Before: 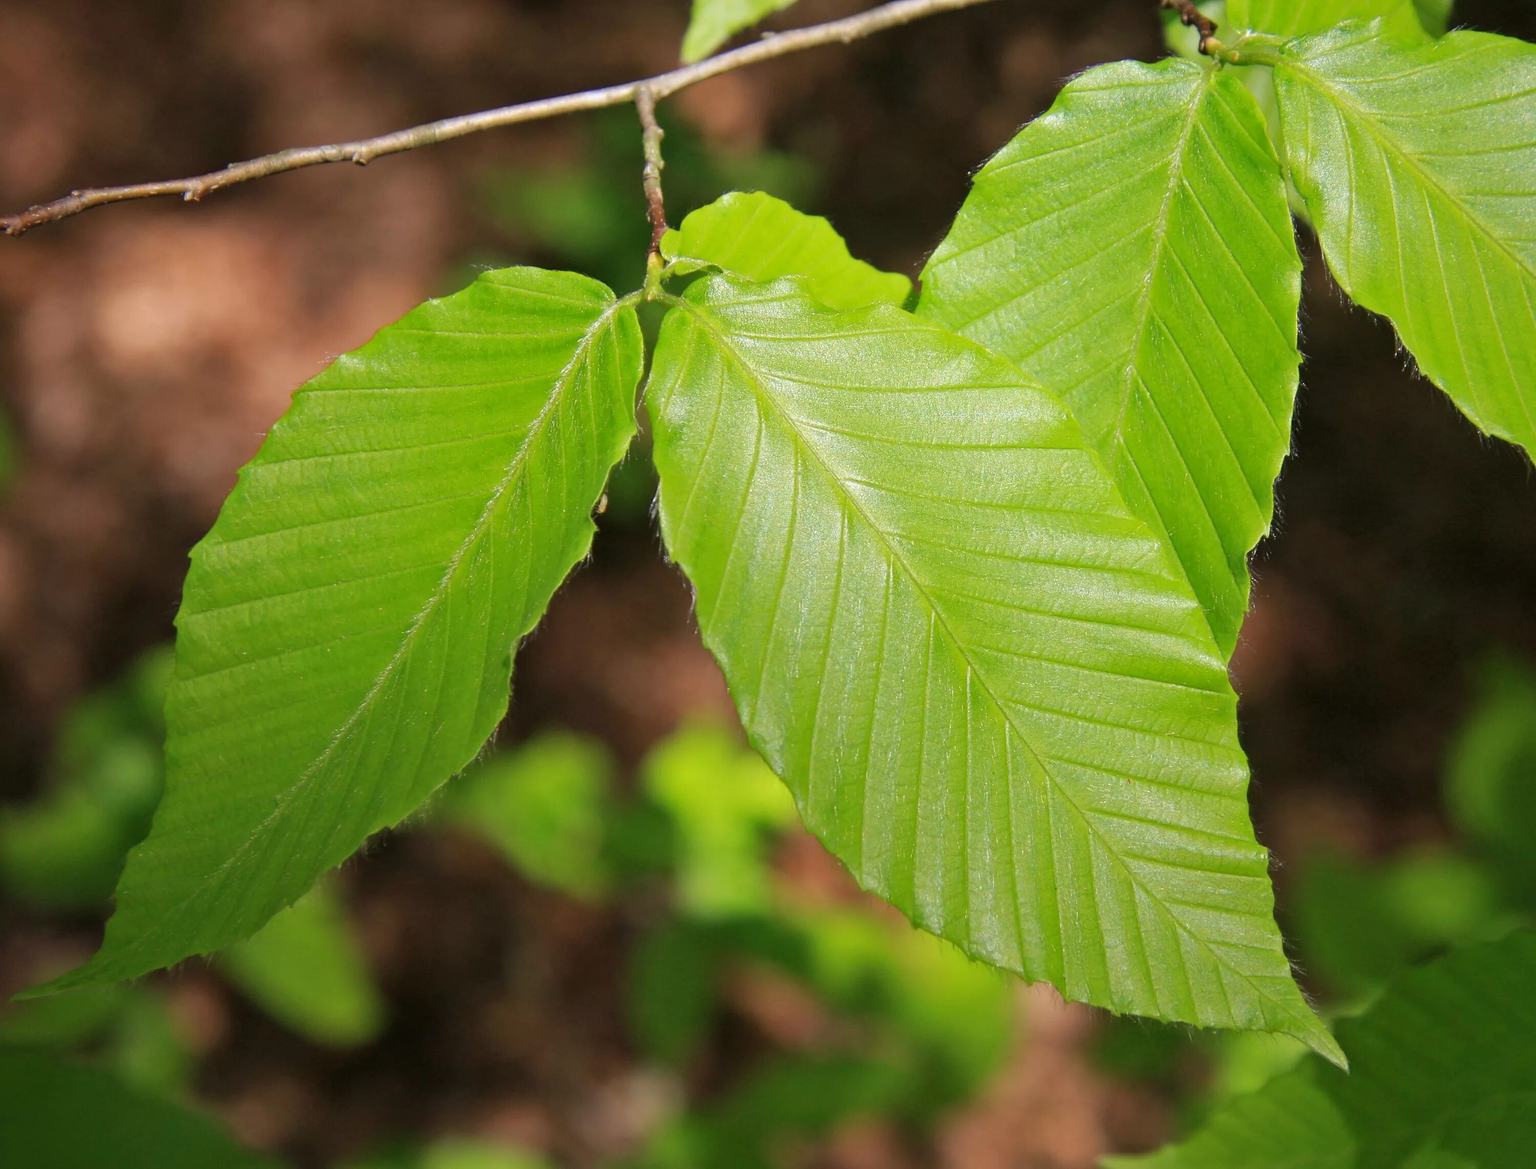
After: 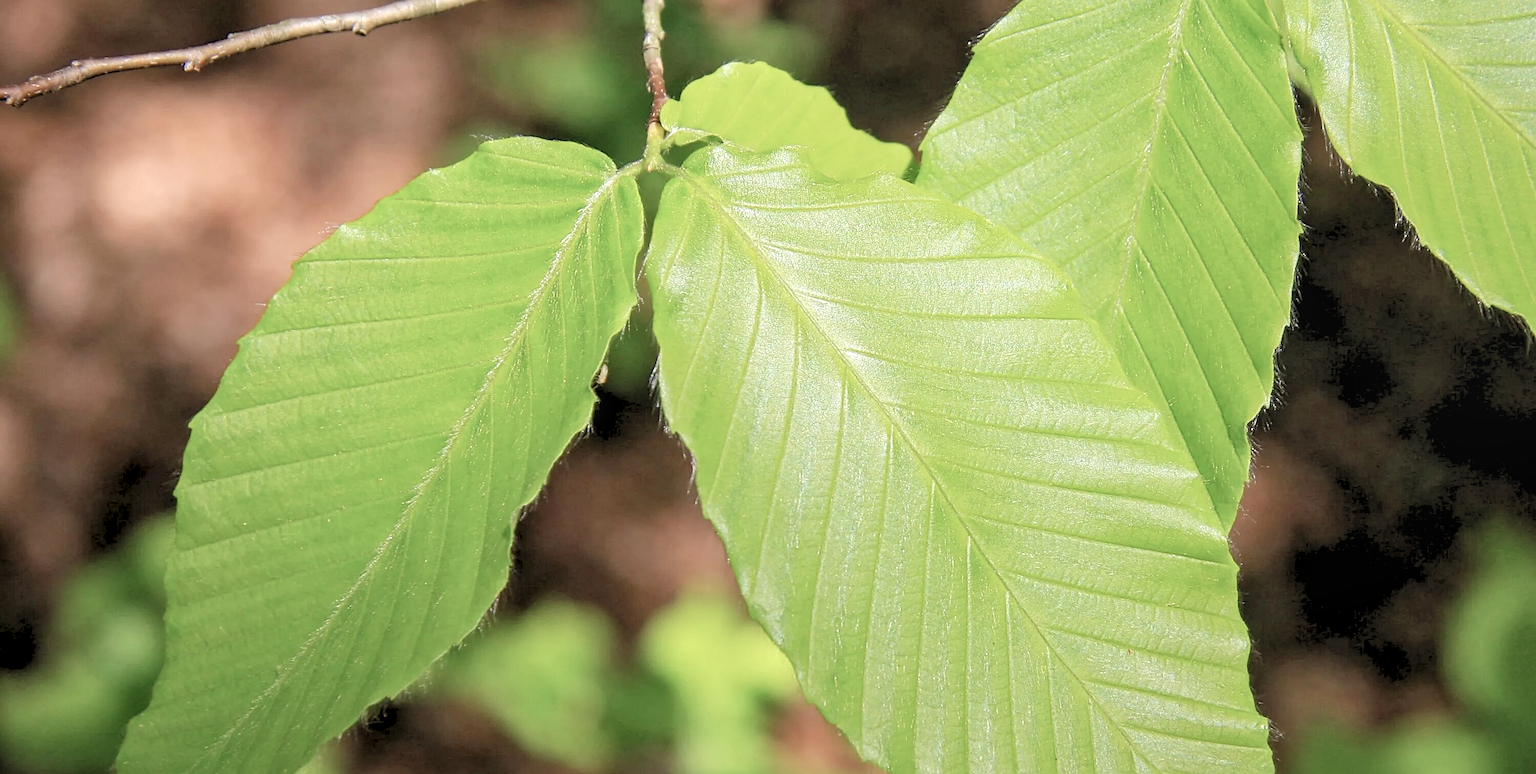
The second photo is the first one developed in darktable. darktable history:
sharpen: on, module defaults
crop: top 11.146%, bottom 22.596%
levels: white 99.95%, levels [0.072, 0.414, 0.976]
contrast brightness saturation: contrast 0.097, saturation -0.373
local contrast: on, module defaults
